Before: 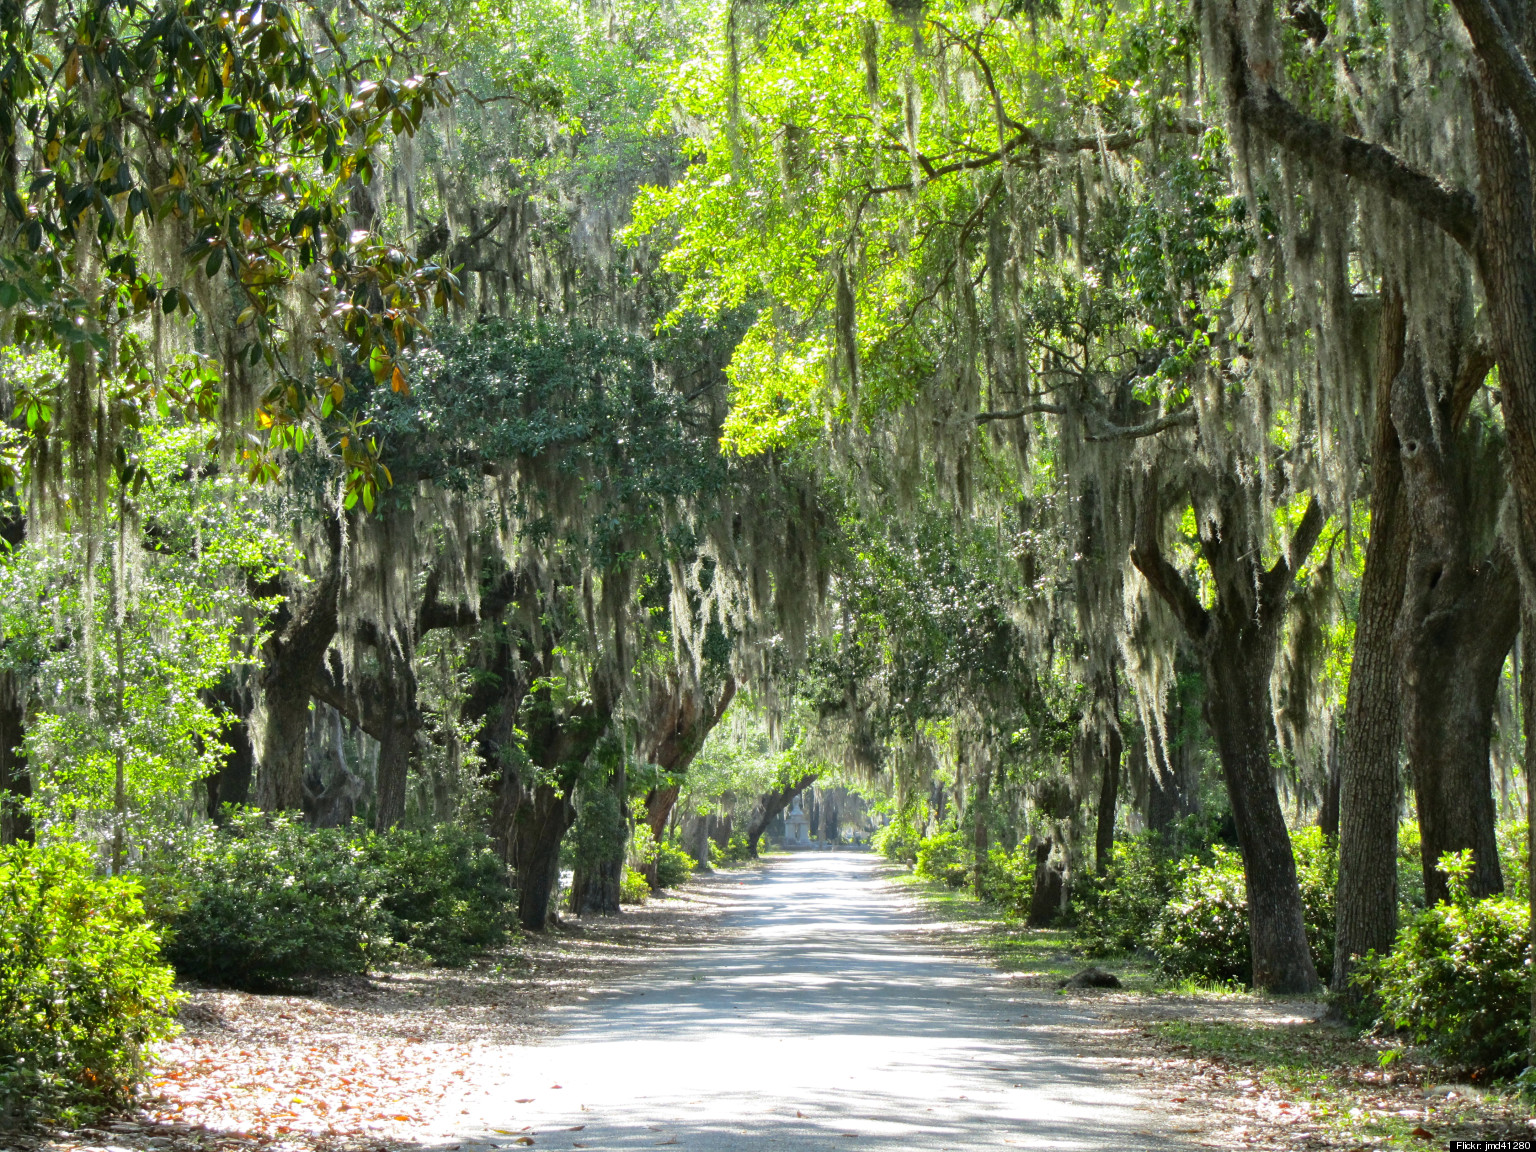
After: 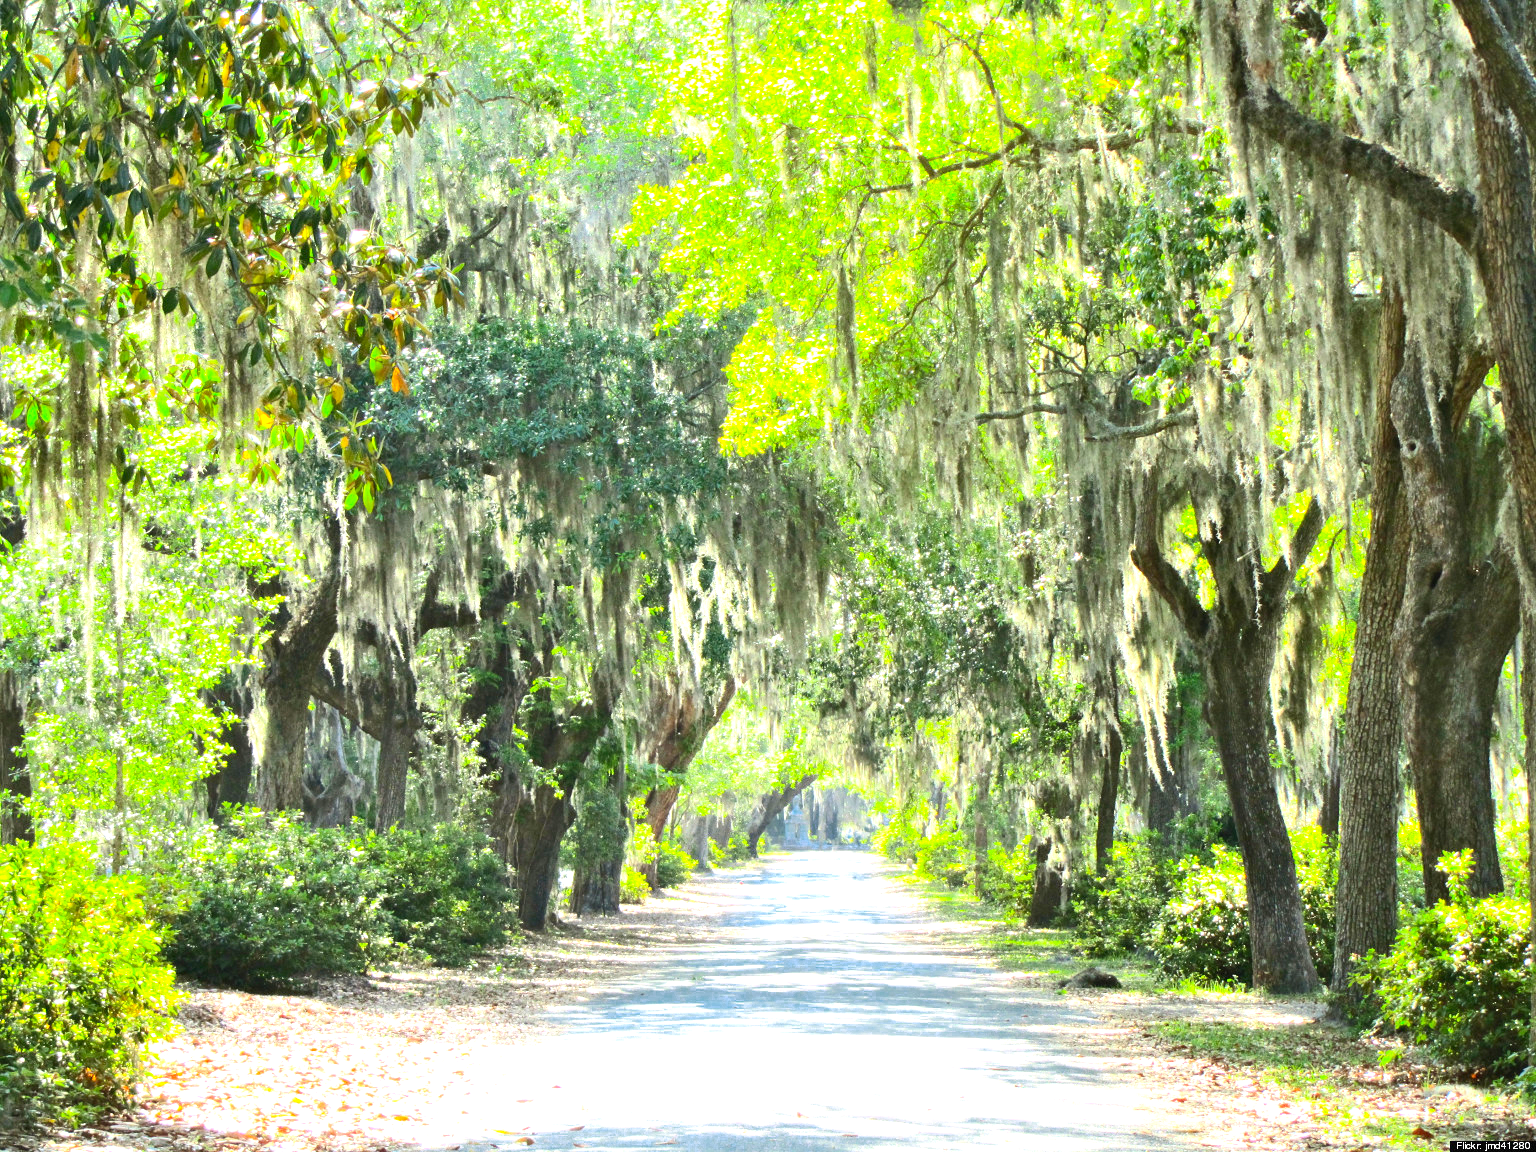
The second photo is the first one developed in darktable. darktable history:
exposure: black level correction 0, exposure 1.2 EV, compensate highlight preservation false
color zones: curves: ch0 [(0.25, 0.5) (0.636, 0.25) (0.75, 0.5)]
contrast brightness saturation: contrast 0.2, brightness 0.168, saturation 0.221
